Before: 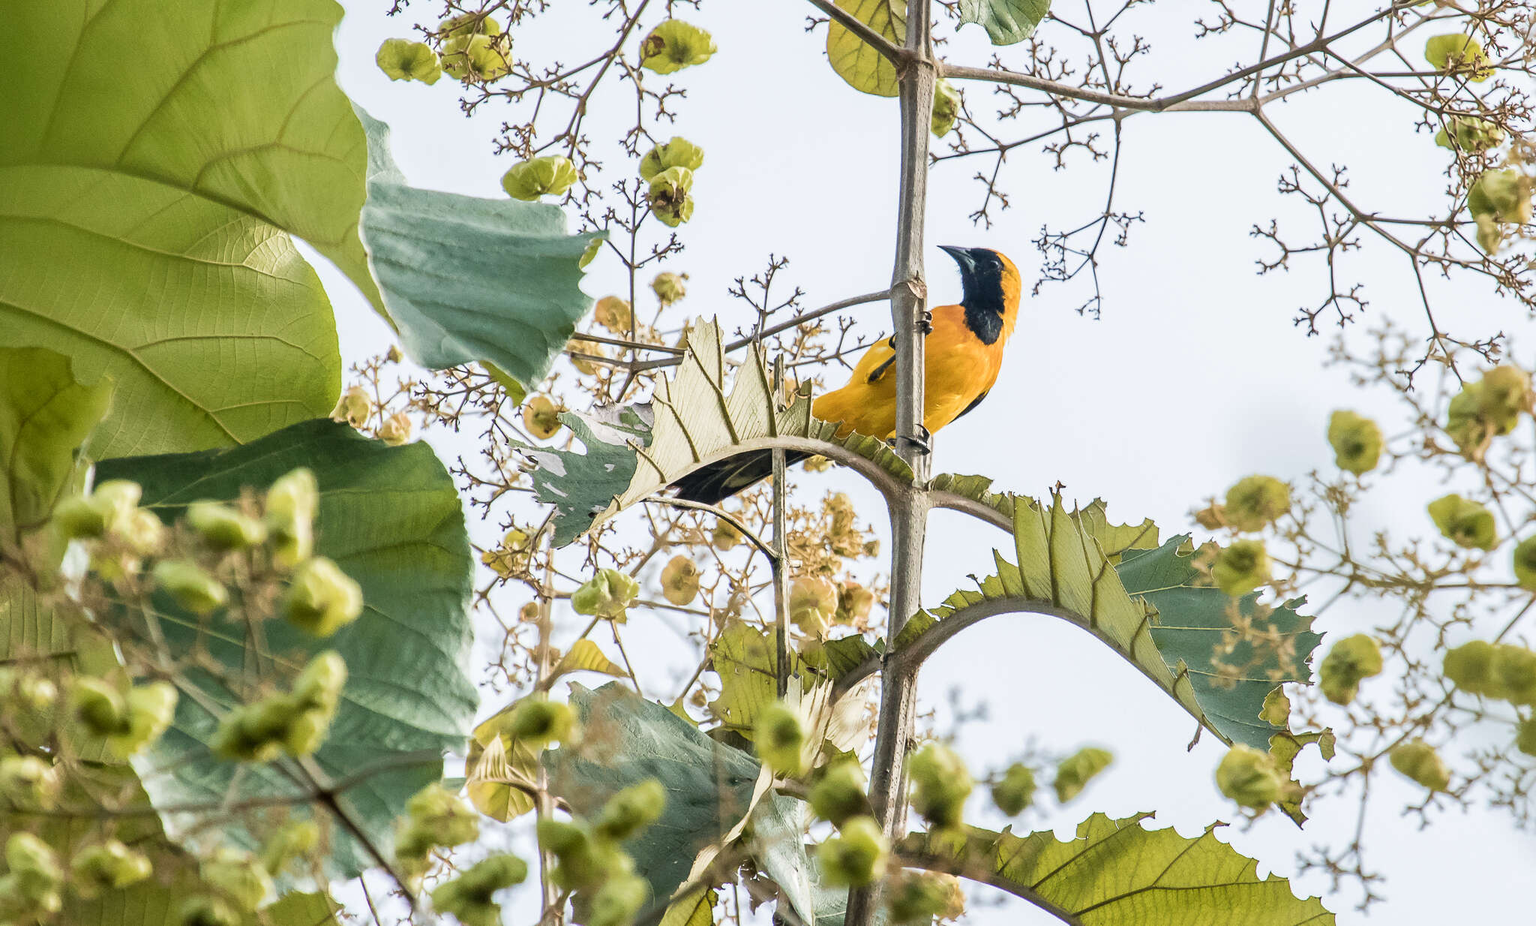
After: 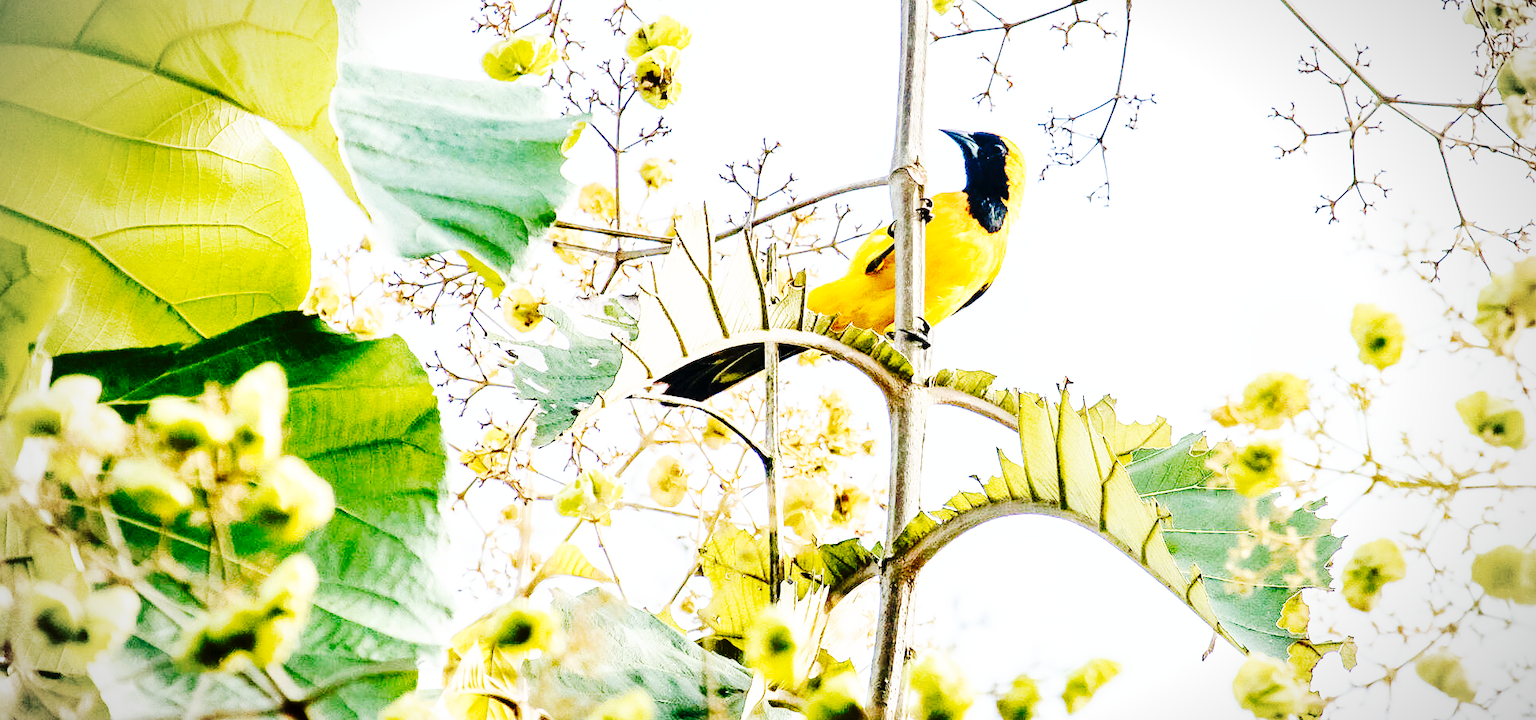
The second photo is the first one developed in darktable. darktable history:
contrast brightness saturation: contrast 0.12, brightness -0.12, saturation 0.2
vignetting: fall-off start 79.43%, saturation -0.649, width/height ratio 1.327, unbound false
crop and rotate: left 2.991%, top 13.302%, right 1.981%, bottom 12.636%
shadows and highlights: radius 334.93, shadows 63.48, highlights 6.06, compress 87.7%, highlights color adjustment 39.73%, soften with gaussian
tone curve: curves: ch0 [(0, 0) (0.003, 0.003) (0.011, 0.009) (0.025, 0.018) (0.044, 0.027) (0.069, 0.034) (0.1, 0.043) (0.136, 0.056) (0.177, 0.084) (0.224, 0.138) (0.277, 0.203) (0.335, 0.329) (0.399, 0.451) (0.468, 0.572) (0.543, 0.671) (0.623, 0.754) (0.709, 0.821) (0.801, 0.88) (0.898, 0.938) (1, 1)], preserve colors none
base curve: curves: ch0 [(0, 0) (0.007, 0.004) (0.027, 0.03) (0.046, 0.07) (0.207, 0.54) (0.442, 0.872) (0.673, 0.972) (1, 1)], preserve colors none
